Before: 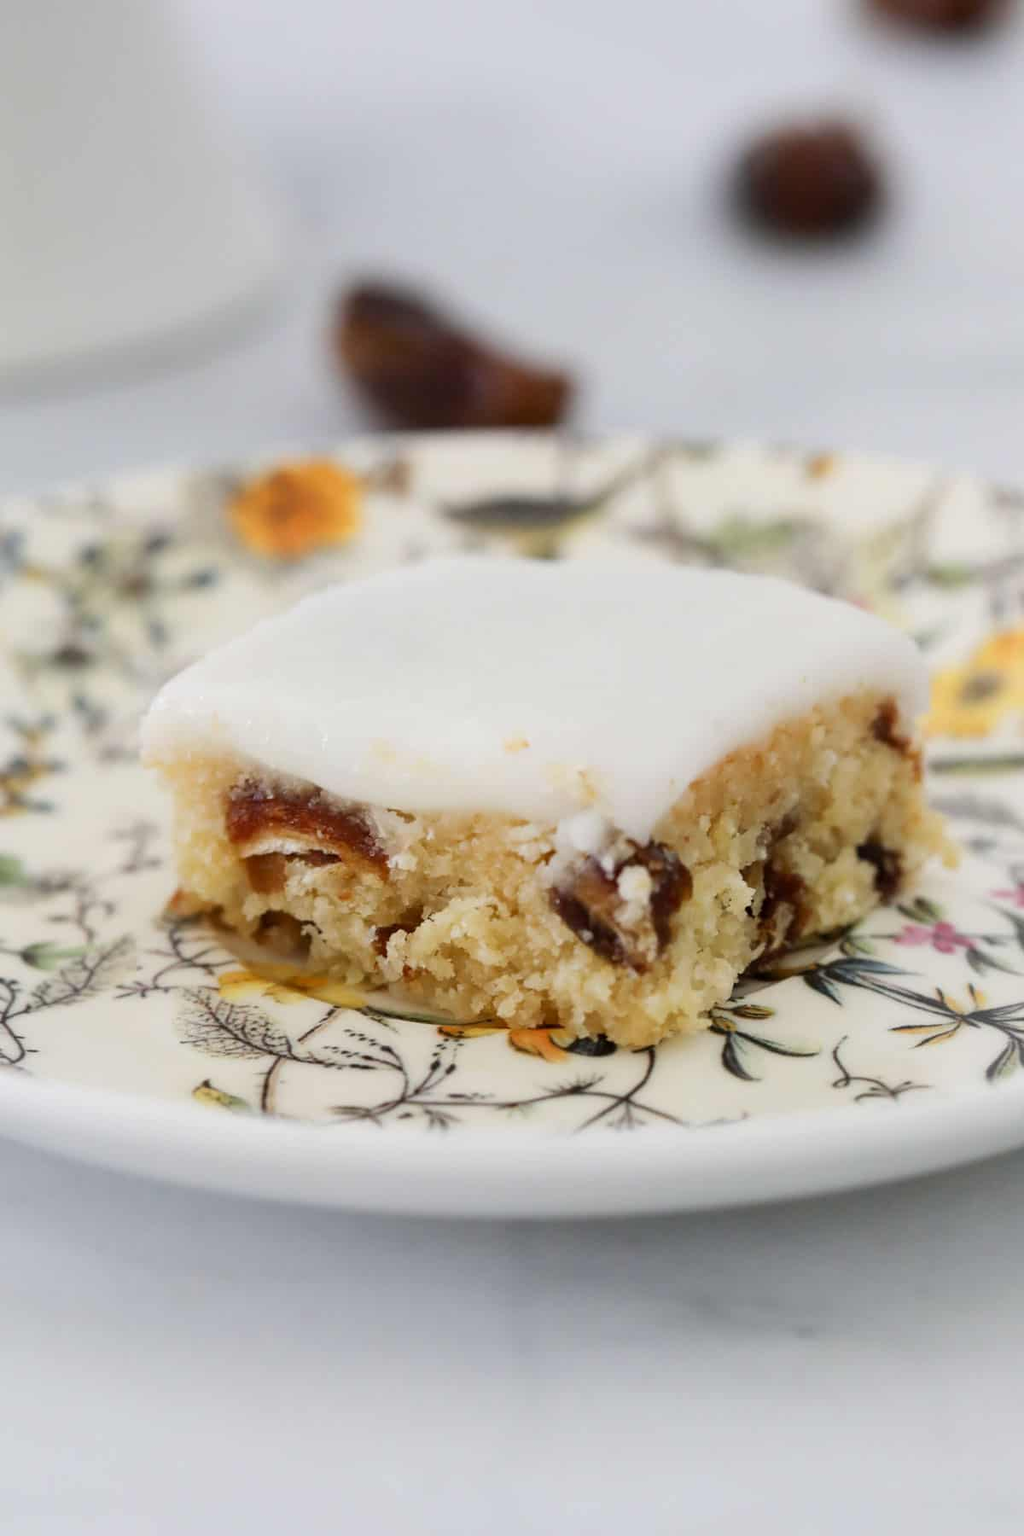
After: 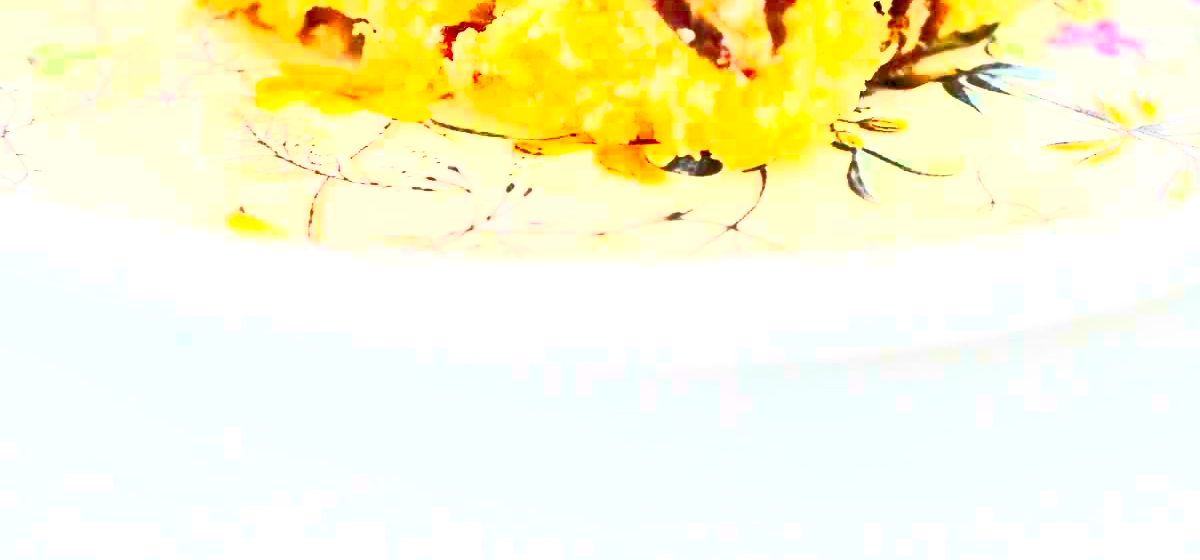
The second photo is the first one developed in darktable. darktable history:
exposure: black level correction 0.001, exposure 1.735 EV, compensate exposure bias true, compensate highlight preservation false
crop and rotate: top 58.957%, bottom 9.918%
contrast brightness saturation: contrast 0.991, brightness 0.995, saturation 0.989
